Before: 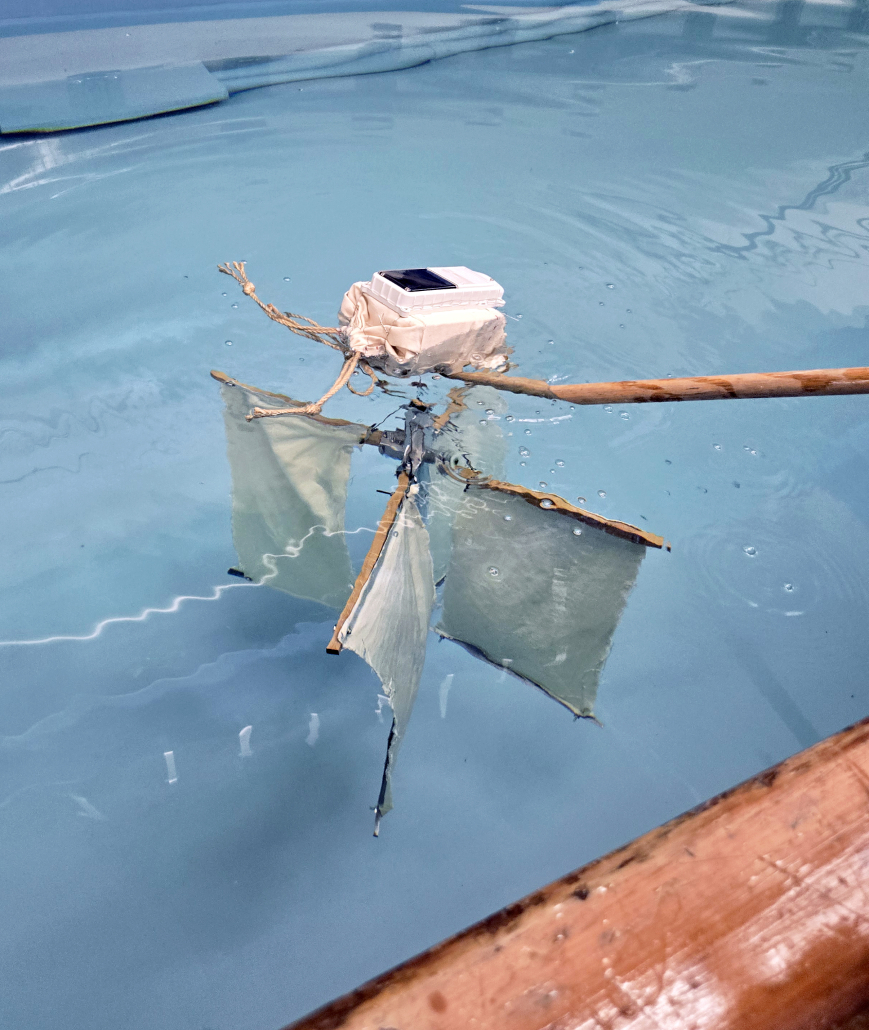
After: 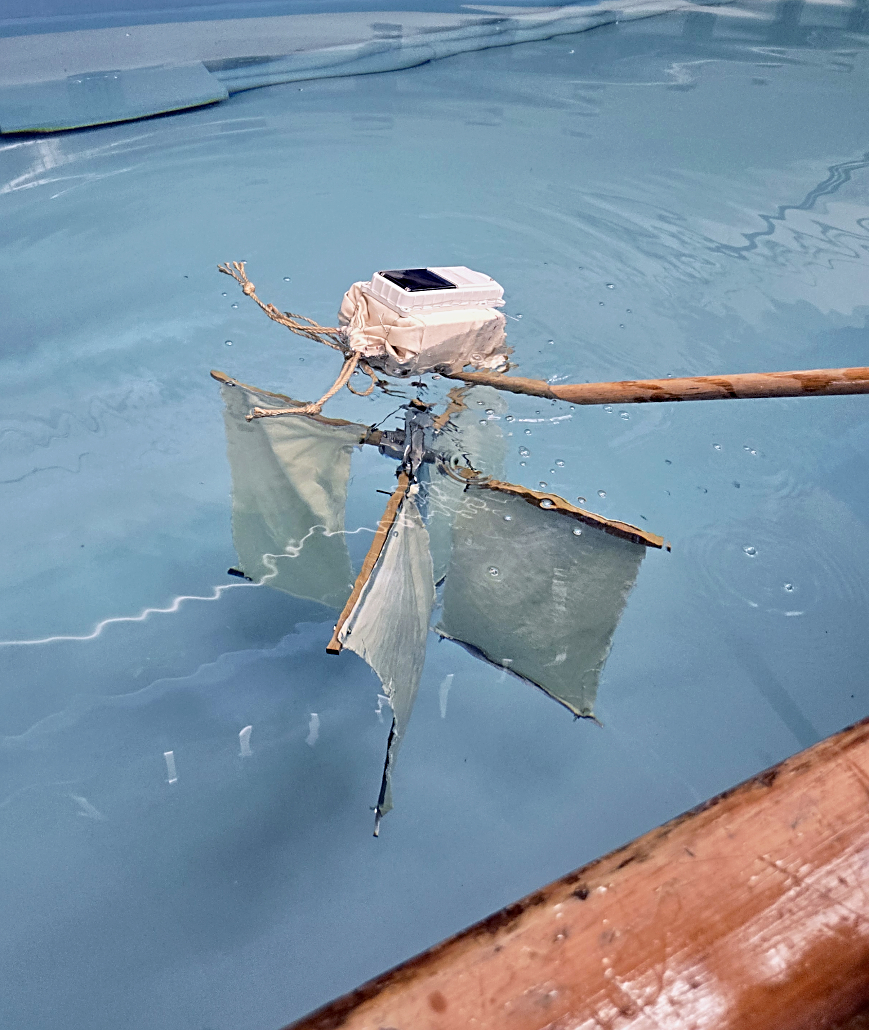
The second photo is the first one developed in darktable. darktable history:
sharpen: on, module defaults
exposure: exposure -0.157 EV, compensate highlight preservation false
